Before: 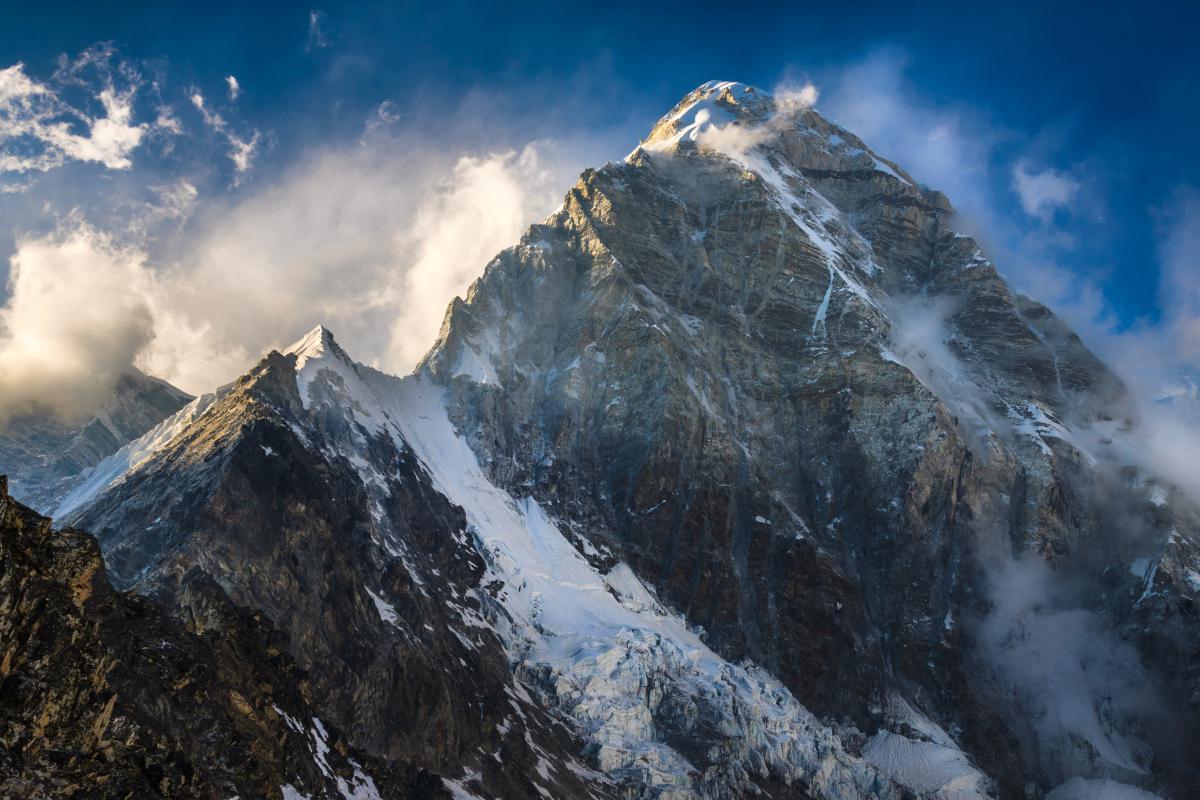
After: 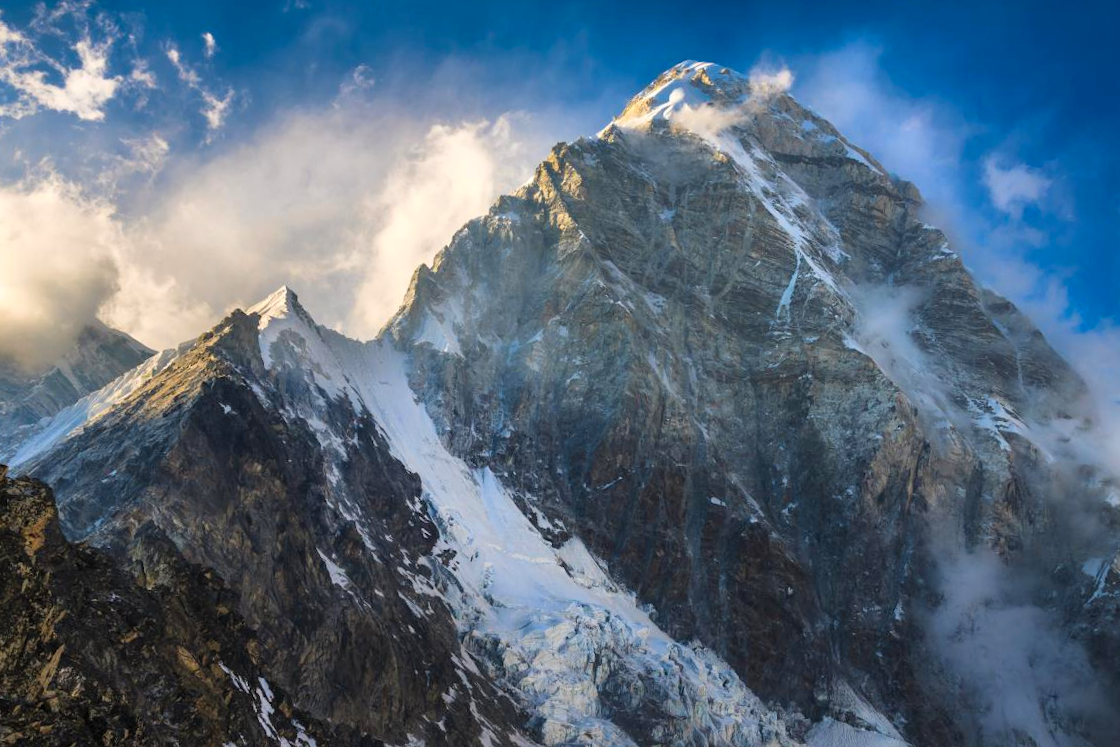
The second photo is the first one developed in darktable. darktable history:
crop and rotate: angle -2.74°
contrast brightness saturation: brightness 0.09, saturation 0.195
